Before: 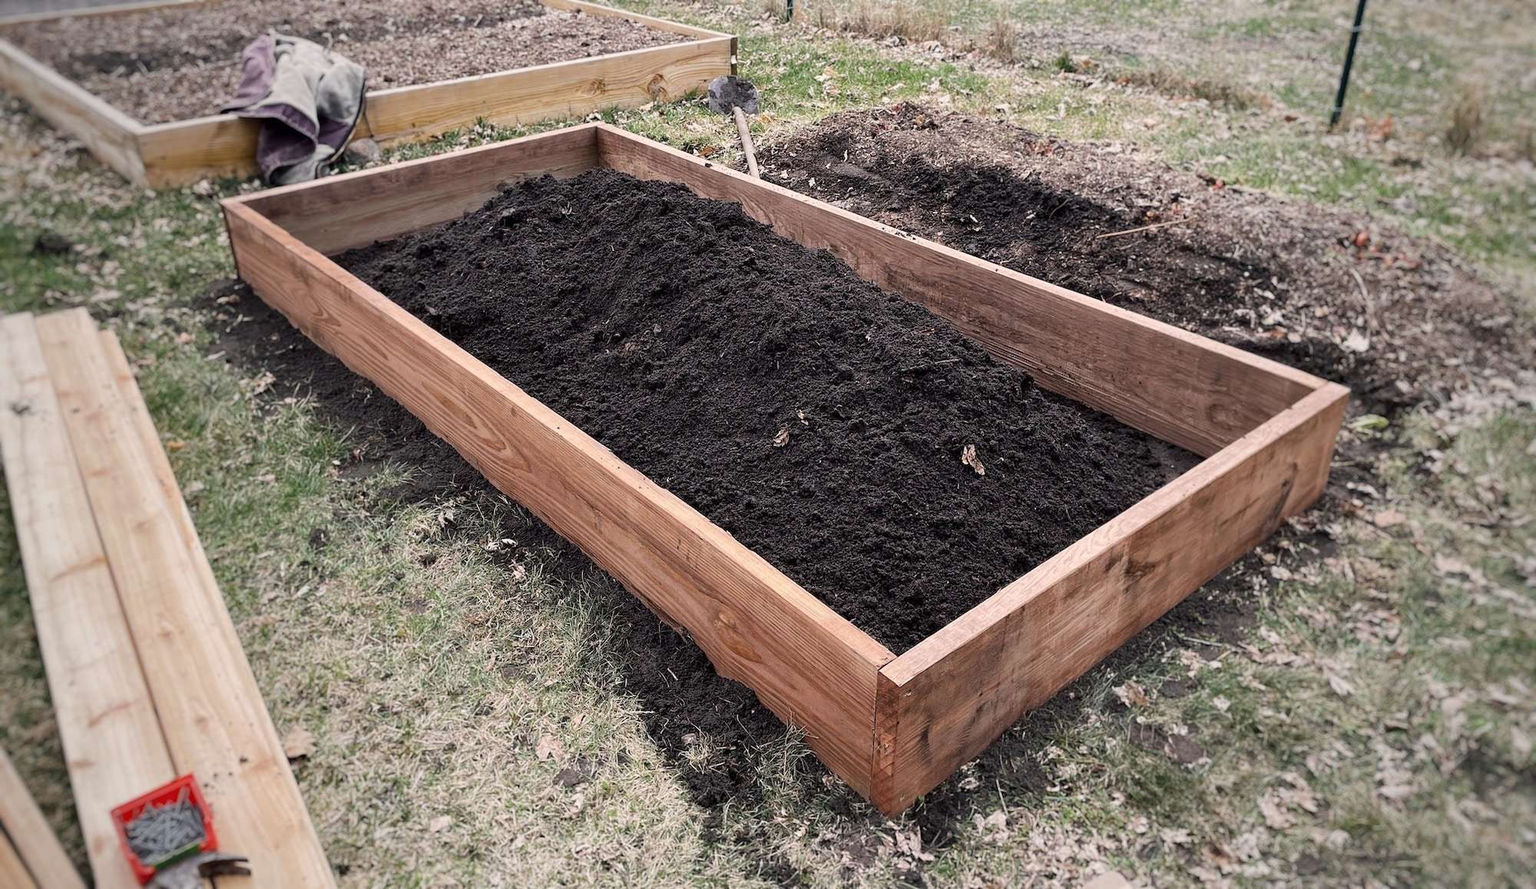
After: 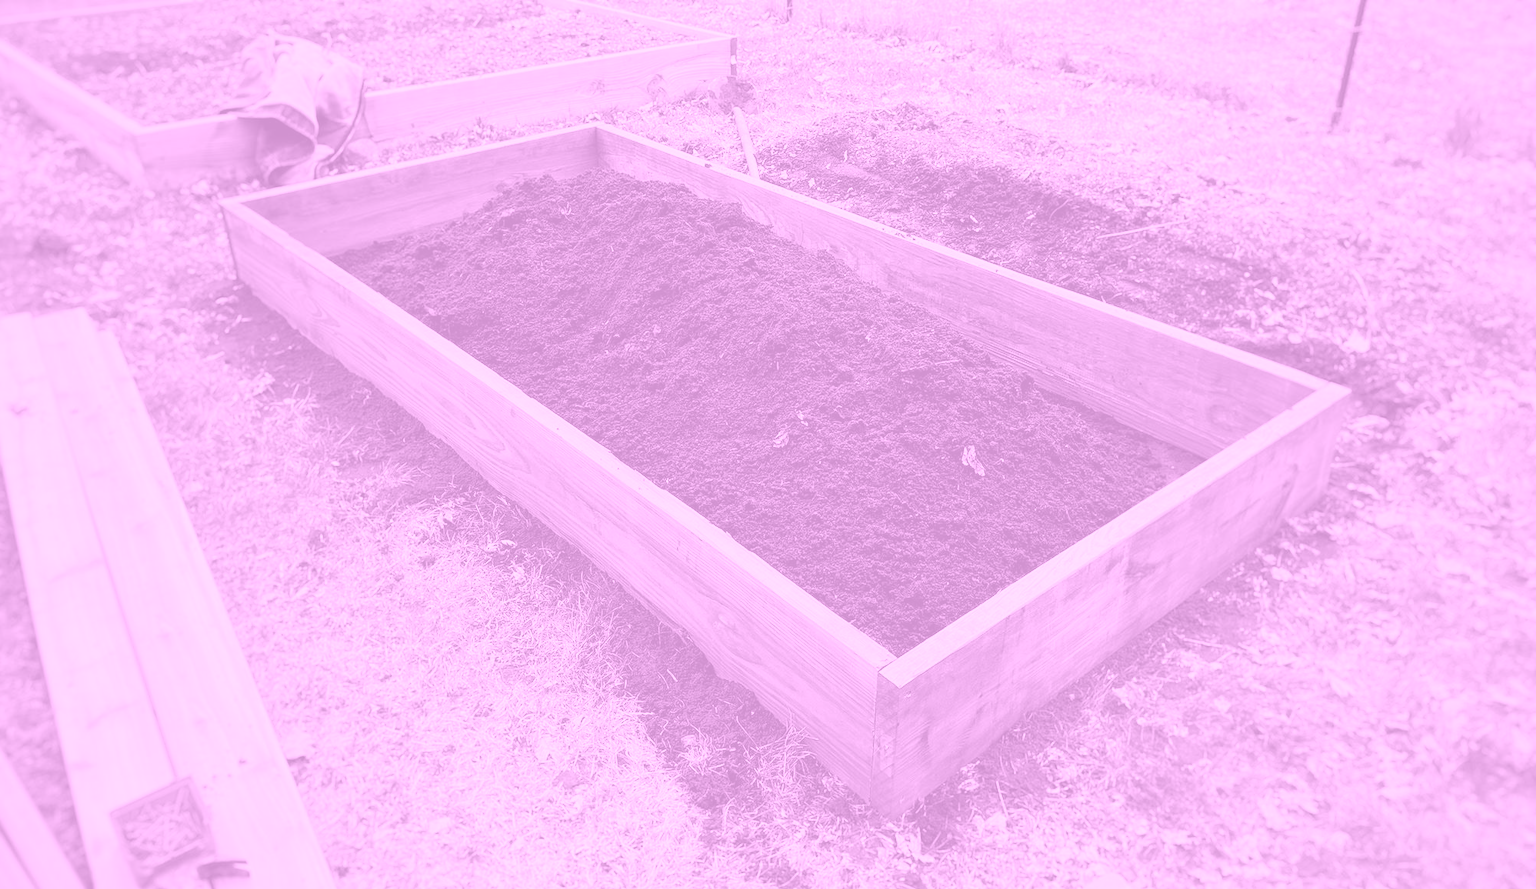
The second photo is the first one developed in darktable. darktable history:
crop and rotate: left 0.126%
colorize: hue 331.2°, saturation 75%, source mix 30.28%, lightness 70.52%, version 1
